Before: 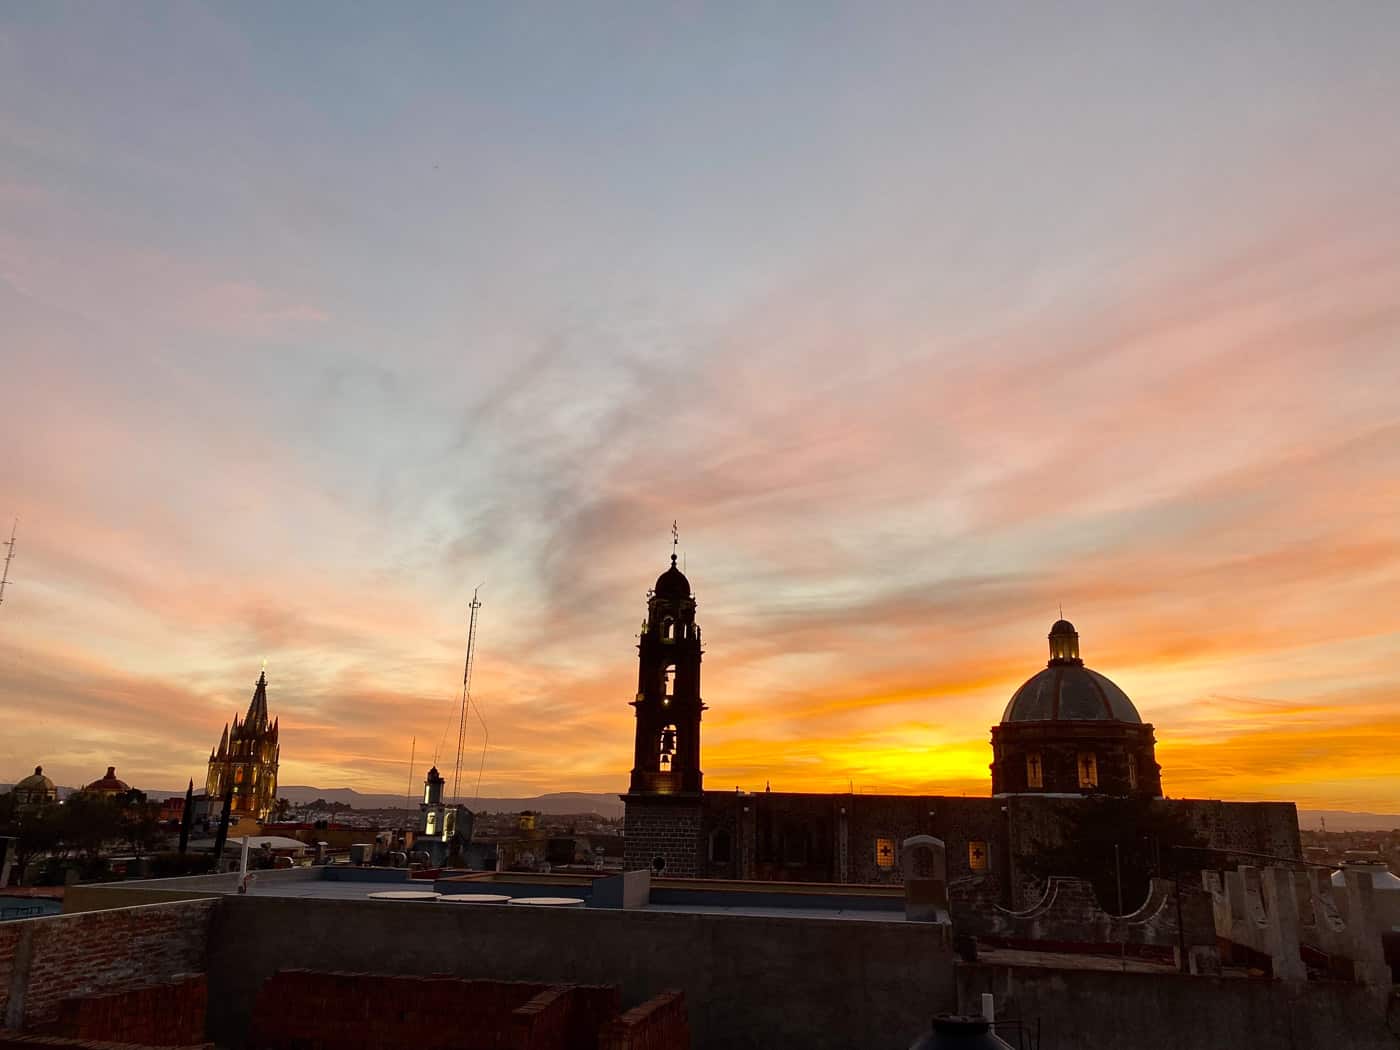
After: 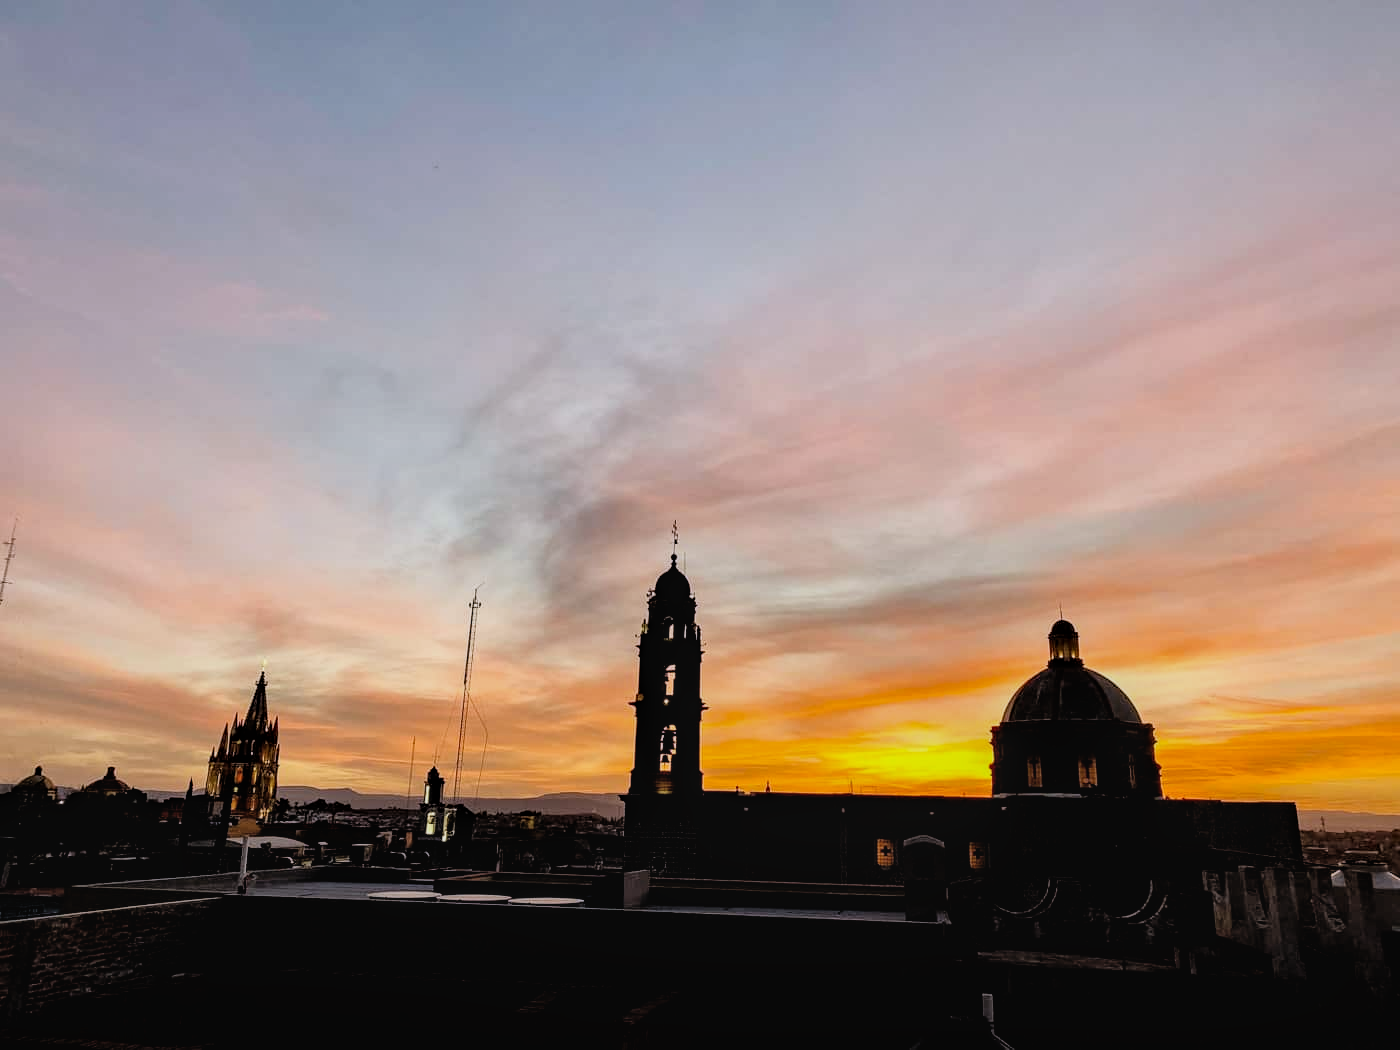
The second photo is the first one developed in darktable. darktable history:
local contrast: on, module defaults
filmic rgb: black relative exposure -3.92 EV, white relative exposure 3.14 EV, hardness 2.87
white balance: red 0.984, blue 1.059
